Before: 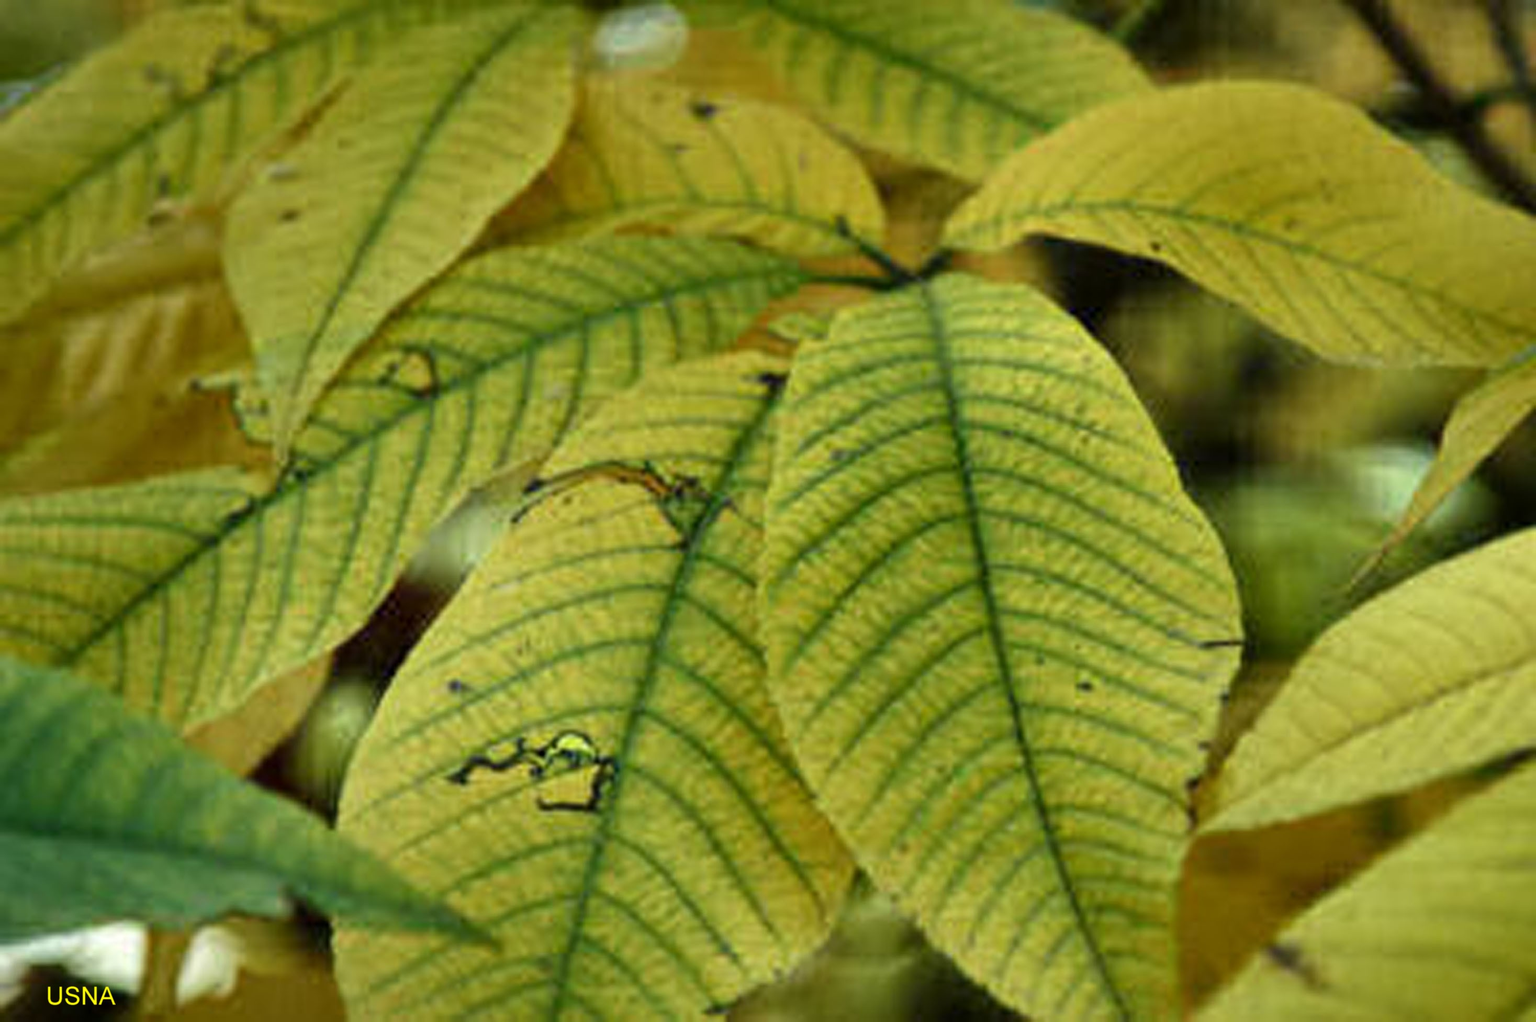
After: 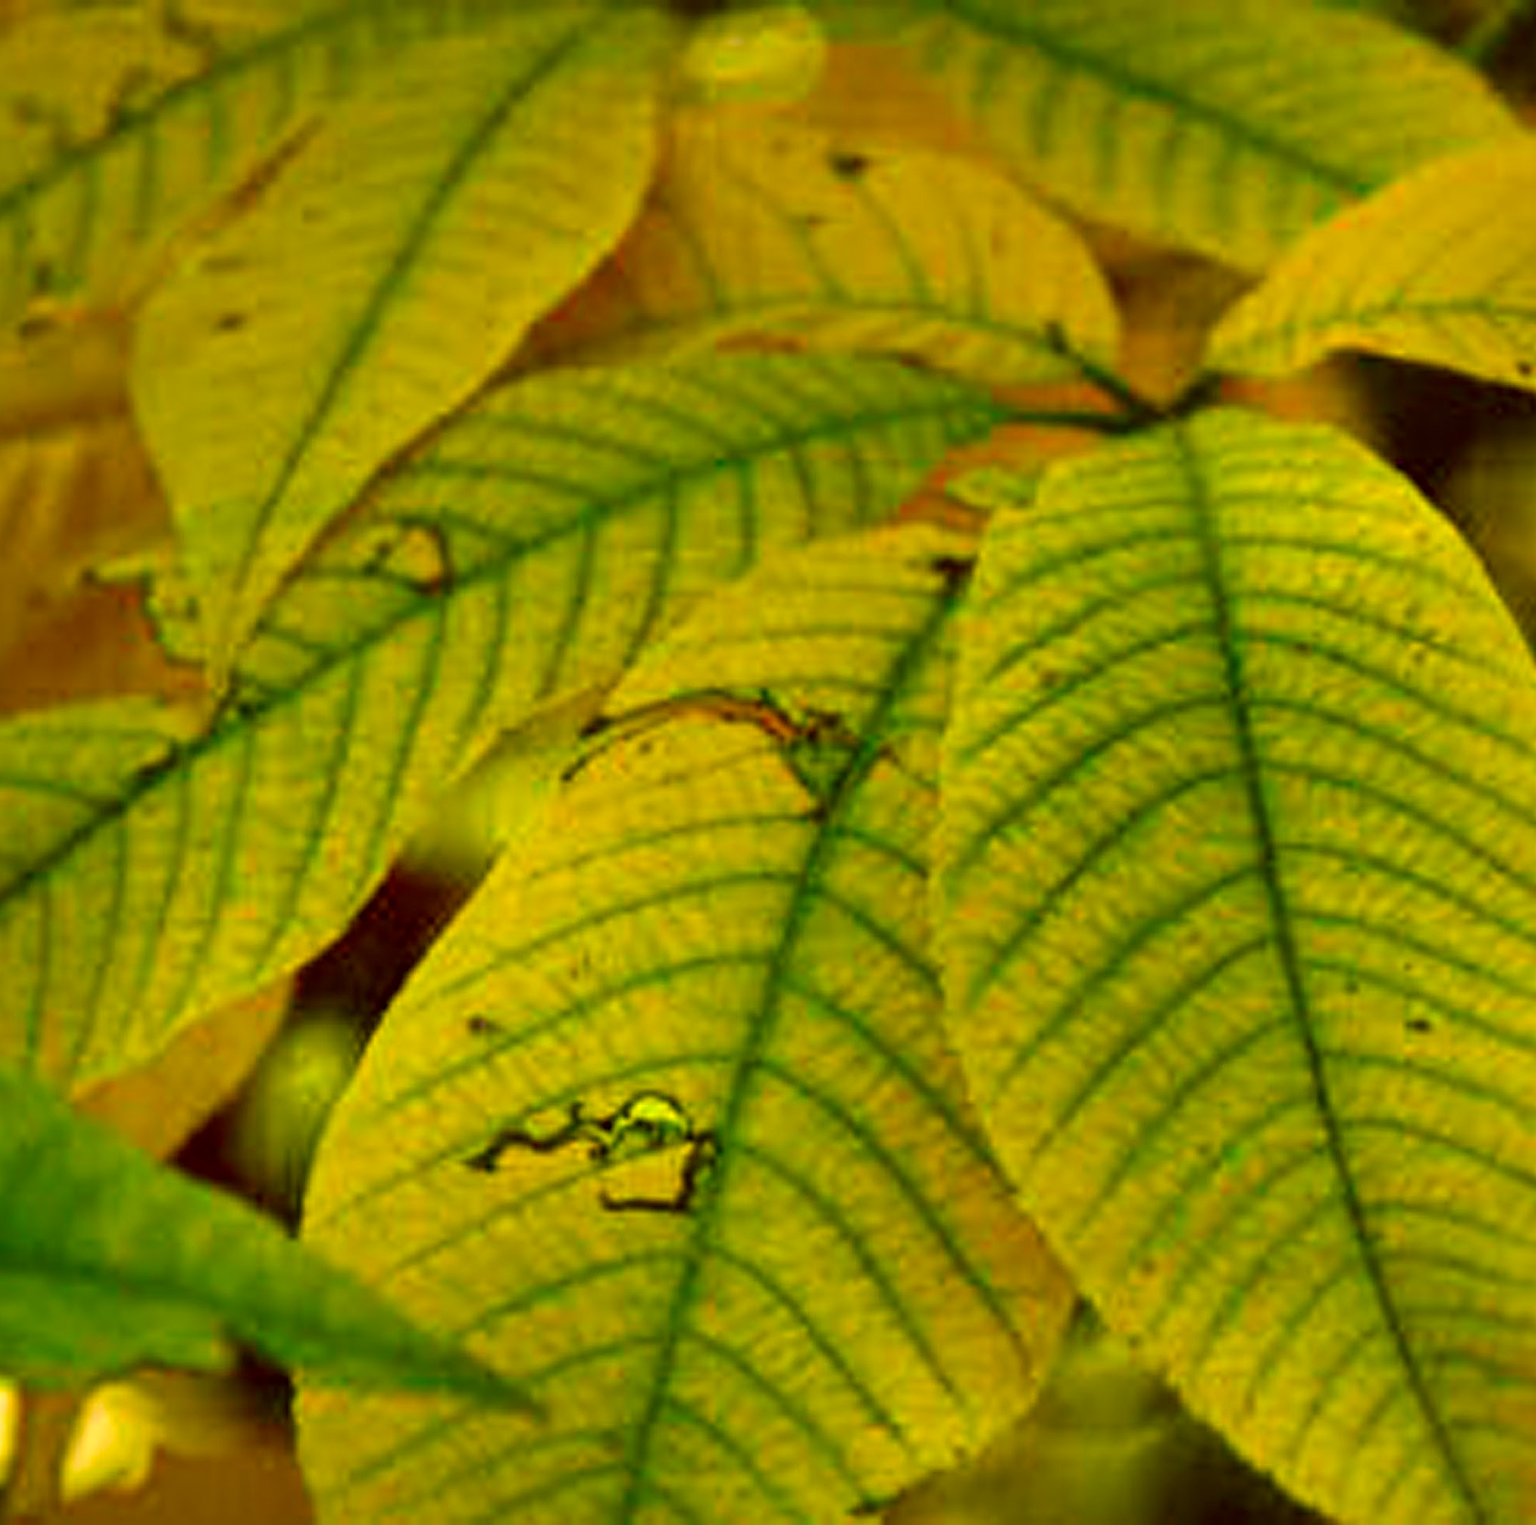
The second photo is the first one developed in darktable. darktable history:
crop and rotate: left 8.842%, right 24.24%
tone equalizer: on, module defaults
sharpen: on, module defaults
color correction: highlights a* 10.54, highlights b* 30.35, shadows a* 2.68, shadows b* 17.27, saturation 1.73
